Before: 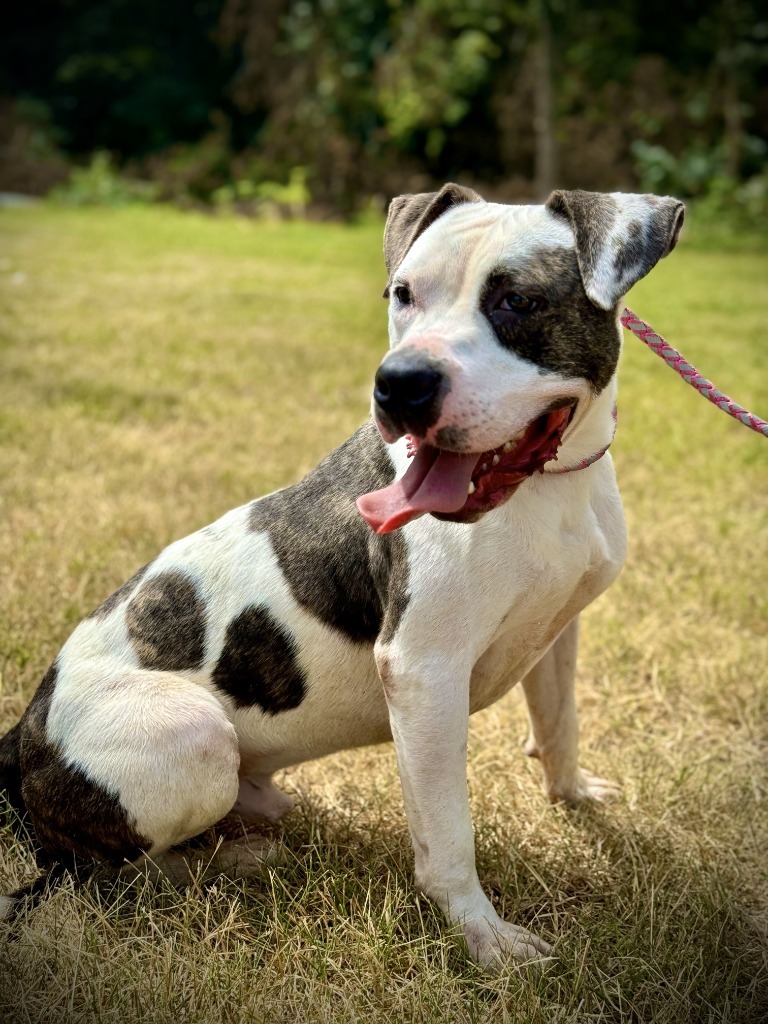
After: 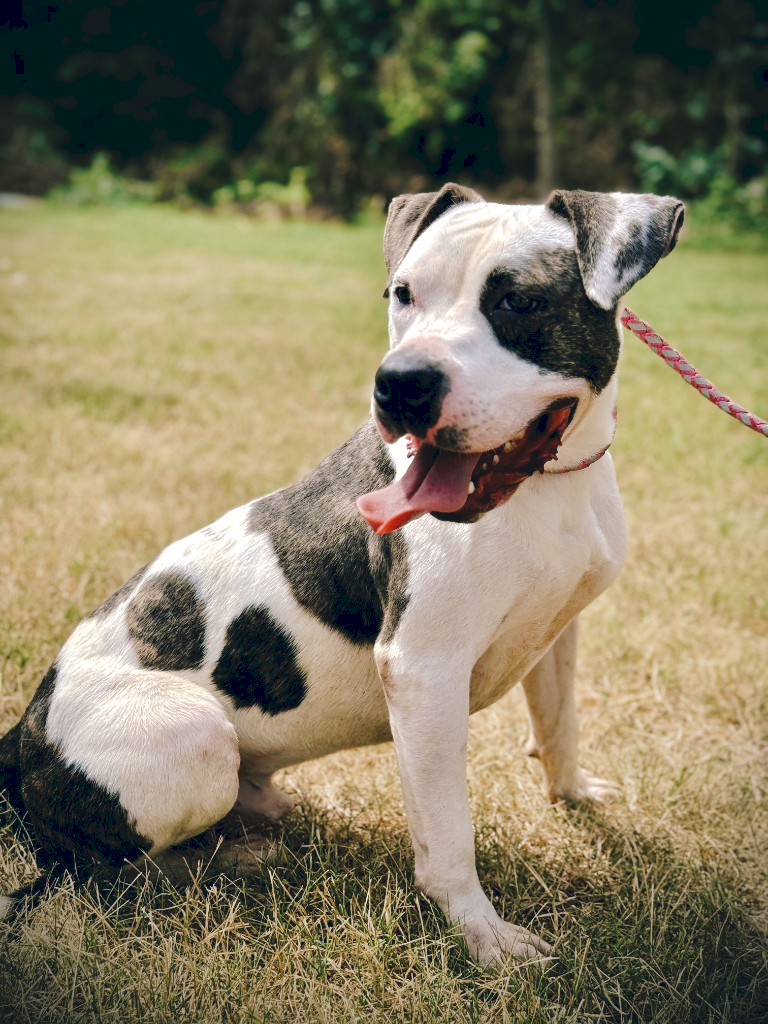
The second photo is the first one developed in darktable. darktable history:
tone curve: curves: ch0 [(0, 0) (0.003, 0.077) (0.011, 0.08) (0.025, 0.083) (0.044, 0.095) (0.069, 0.106) (0.1, 0.12) (0.136, 0.144) (0.177, 0.185) (0.224, 0.231) (0.277, 0.297) (0.335, 0.382) (0.399, 0.471) (0.468, 0.553) (0.543, 0.623) (0.623, 0.689) (0.709, 0.75) (0.801, 0.81) (0.898, 0.873) (1, 1)], preserve colors none
color look up table: target L [96.37, 91.09, 89.8, 91.62, 87.9, 88.17, 72.41, 57.77, 61.78, 52.65, 32.8, 29.77, 201.65, 105.79, 75, 69.51, 63, 64.1, 58.1, 50.46, 46.76, 46.95, 40.43, 30.76, 23.89, 24.52, 91.8, 80.44, 64, 68.86, 65.18, 57.95, 65.03, 54.26, 50.21, 40.7, 36.07, 36.37, 25.09, 24.13, 8.657, 0.663, 92.46, 84.46, 74.71, 57.17, 44.3, 38.69, 29.19], target a [-5.08, -7.644, -19.38, -7.938, -23.31, -29.49, -2.192, -52.26, -30.59, -28.88, -26.26, -20.29, 0, 0.001, 4.623, 43.24, 52.63, 14.25, 69.3, 40.93, 72.16, 22.39, 55.05, 5.406, 39.89, 21.98, 11.08, 36.67, 28.33, 66, 13.11, 3.52, 44.71, 29.03, 61.12, 58.41, 11.86, 35.9, 2.068, 24.56, 20.47, 0.748, -29.44, -23.17, 1.48, -22.33, -15.6, -20.42, -8.576], target b [18.52, 0.544, 36.88, 56.88, 22.59, 10.26, 1.817, 31.81, 3.221, 32.62, 17.18, 11.27, -0.001, -0.004, 67.07, 22.55, 56.85, 33.01, 64.3, 29.44, 25.72, 48.03, 43.85, 1.635, 10.52, 30.74, -2.009, -16.46, -5.146, -33.49, -45.96, 0.596, -43.75, -30.52, 4.296, -14.22, -58.69, -56.18, -24.72, -44.67, -39.56, -12.86, -11.39, -18.1, -24.35, -15.61, -32.71, -6.363, -18.89], num patches 49
